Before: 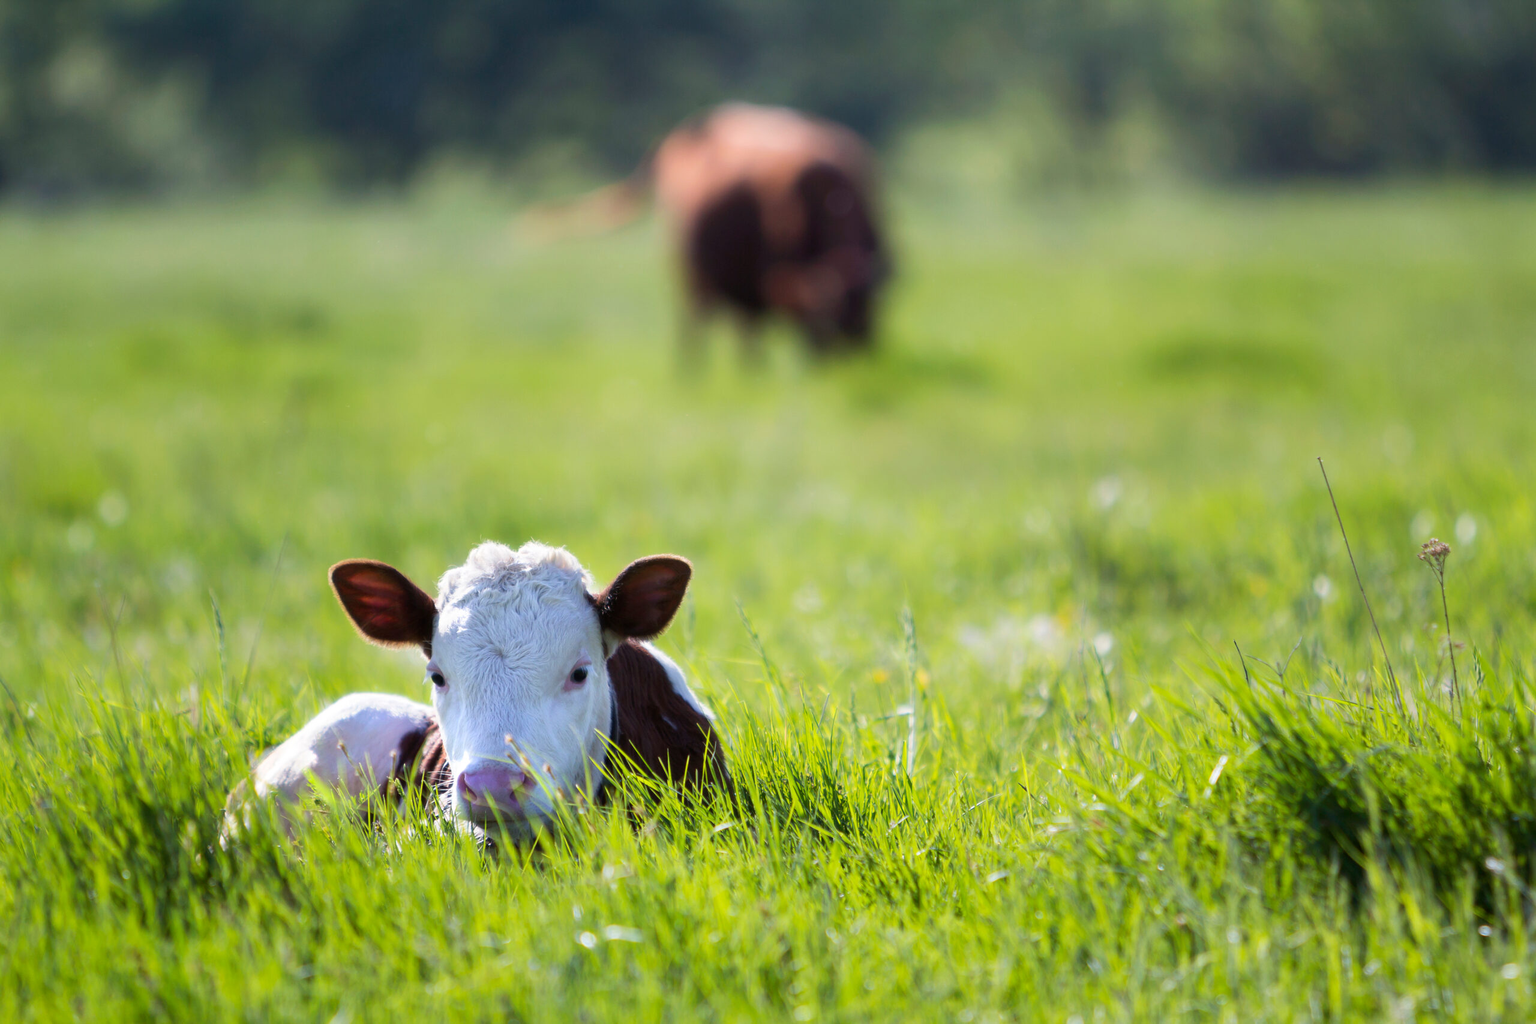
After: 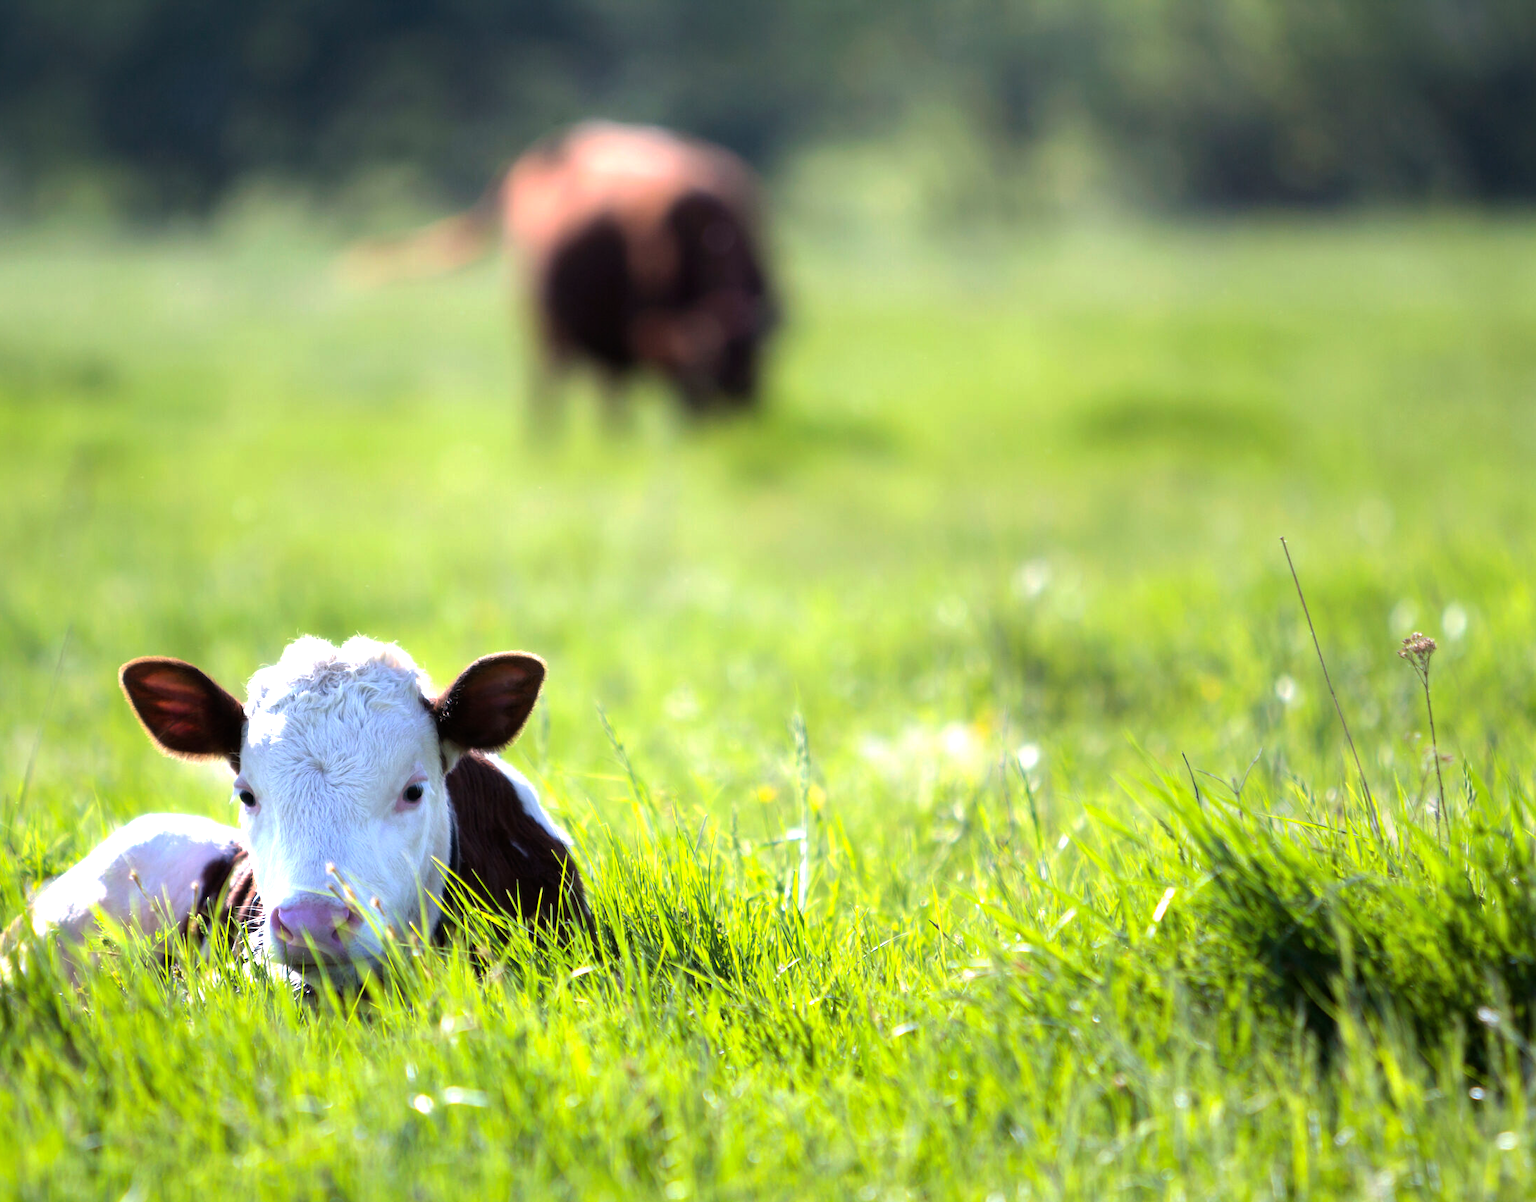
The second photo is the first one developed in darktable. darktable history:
crop and rotate: left 14.818%
tone equalizer: -8 EV -0.756 EV, -7 EV -0.706 EV, -6 EV -0.624 EV, -5 EV -0.375 EV, -3 EV 0.369 EV, -2 EV 0.6 EV, -1 EV 0.685 EV, +0 EV 0.722 EV, mask exposure compensation -0.5 EV
base curve: curves: ch0 [(0, 0) (0.74, 0.67) (1, 1)], preserve colors none
